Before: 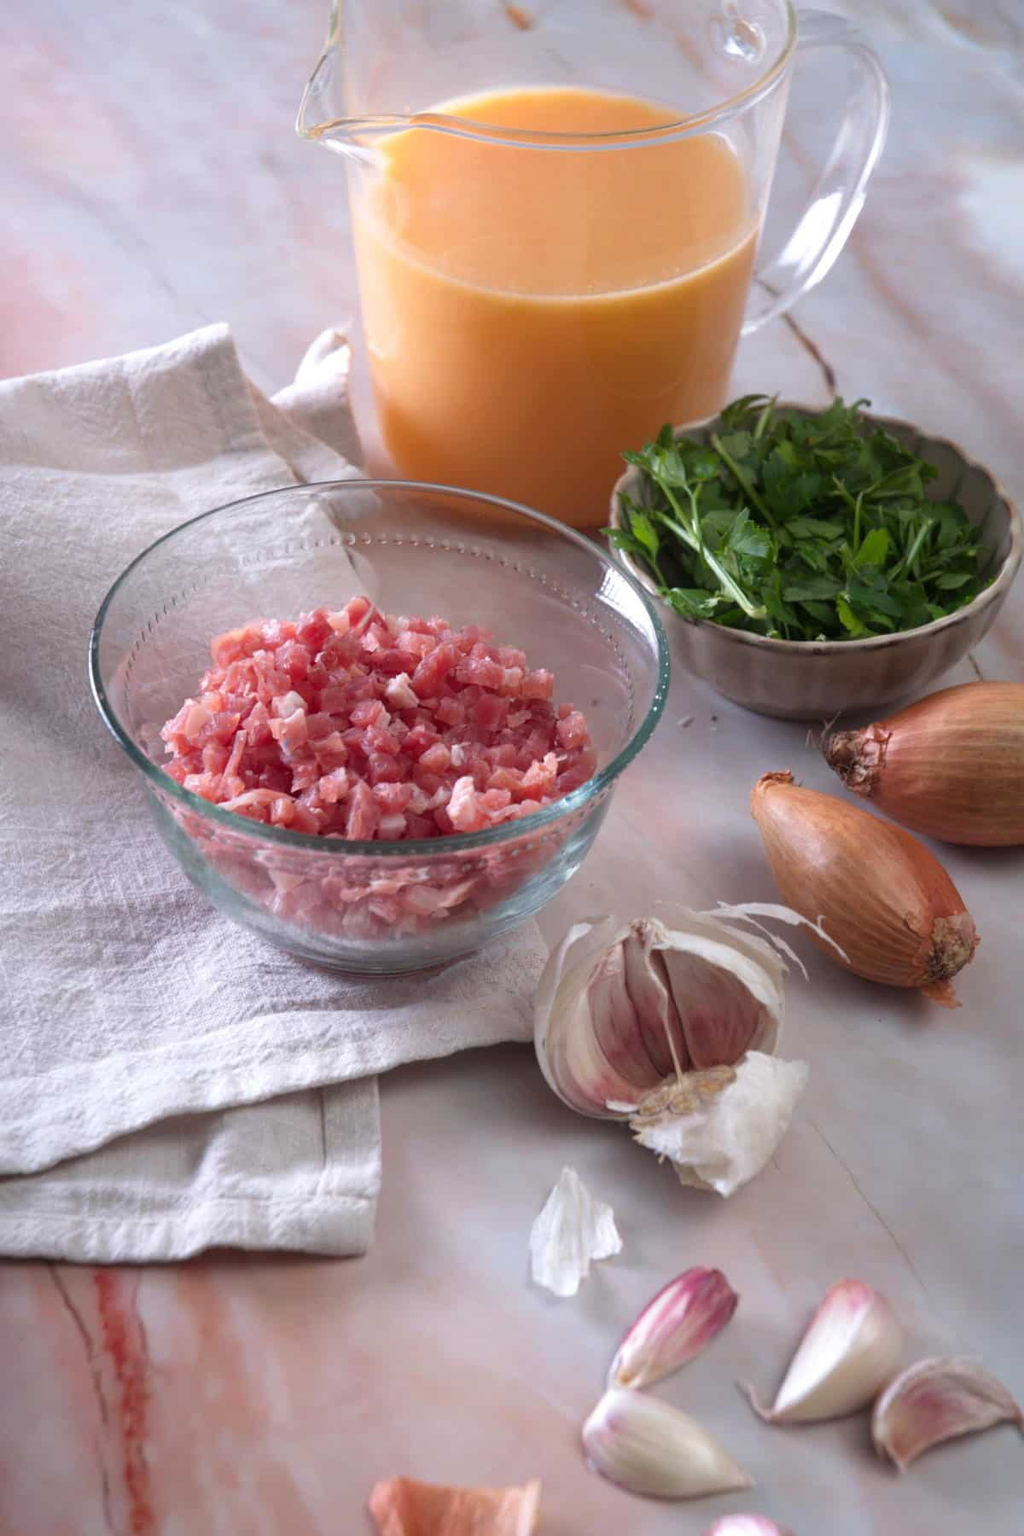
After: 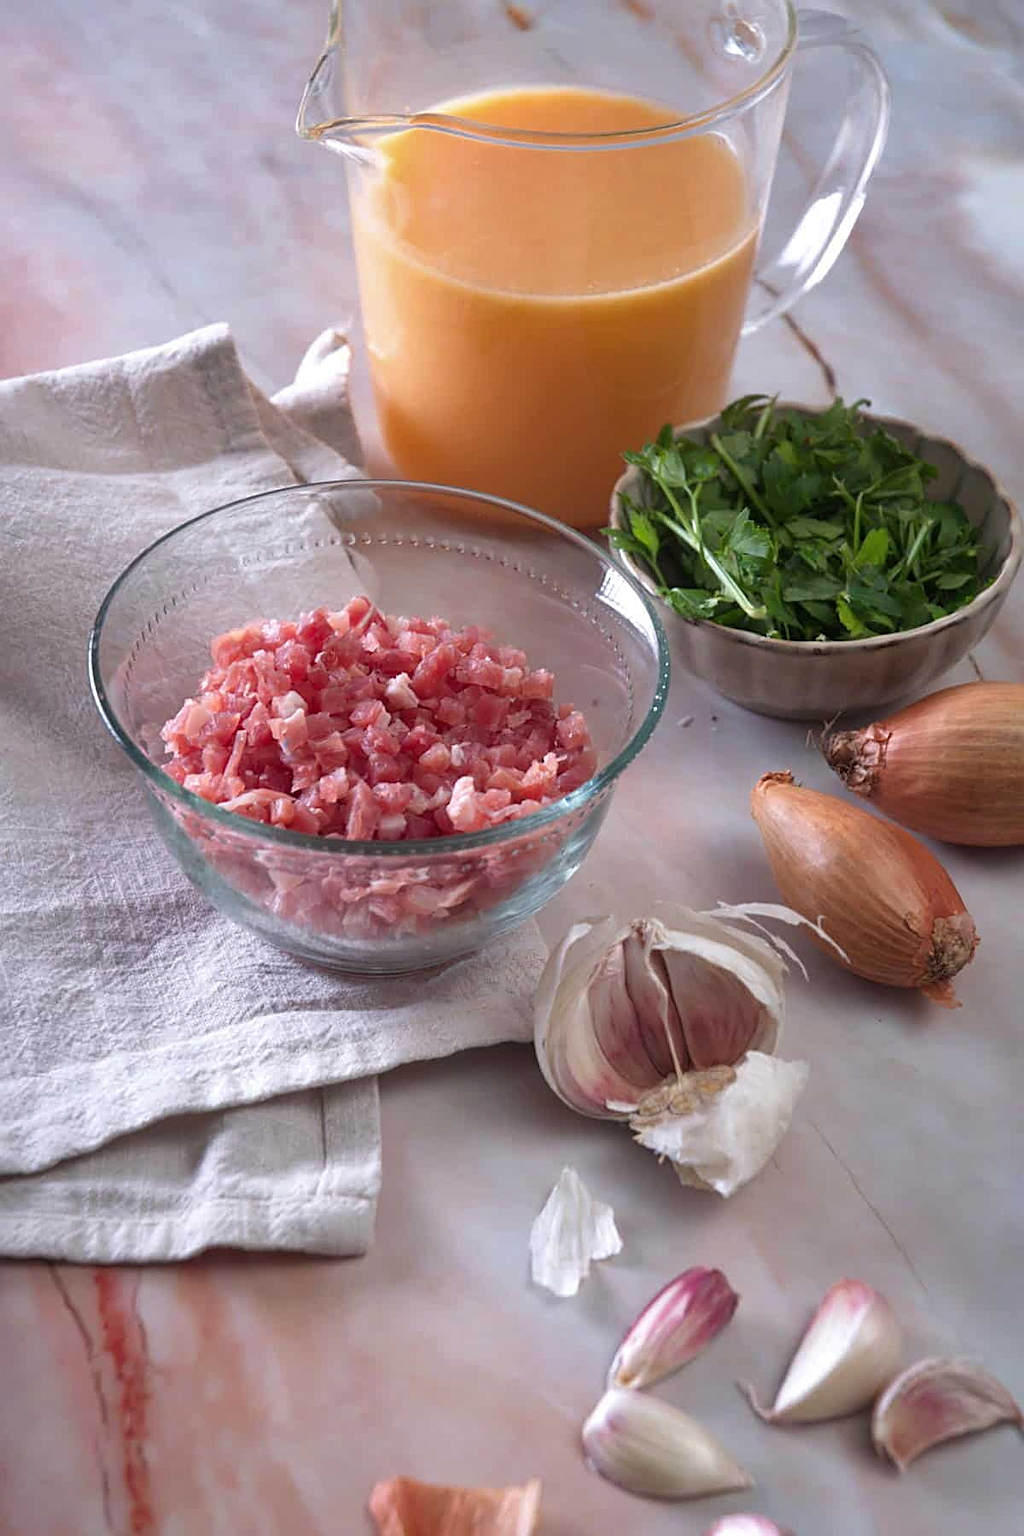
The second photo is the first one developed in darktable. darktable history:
sharpen: amount 0.557
exposure: compensate highlight preservation false
shadows and highlights: soften with gaussian
